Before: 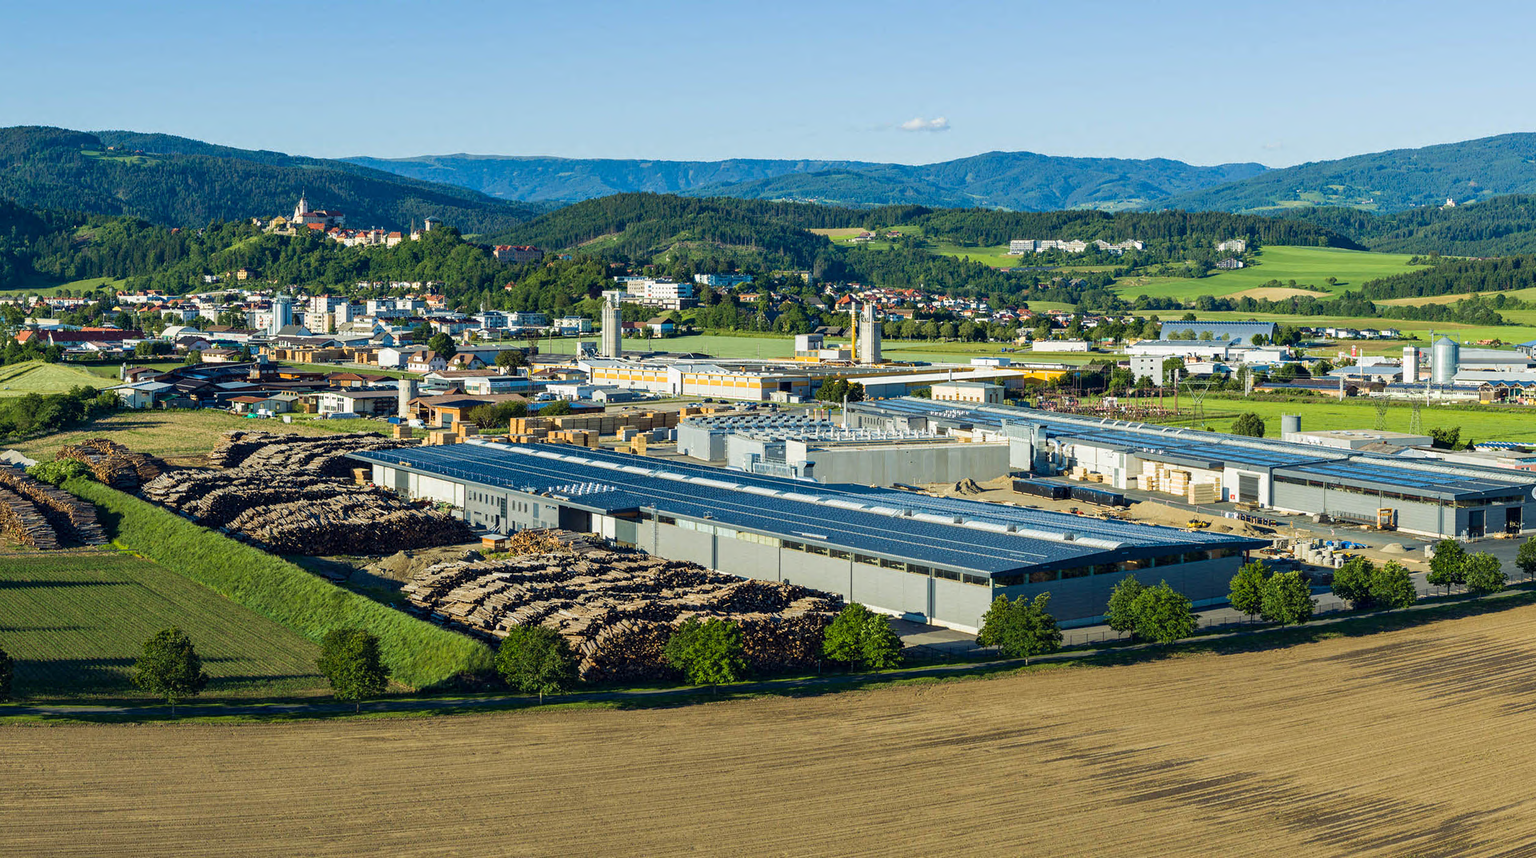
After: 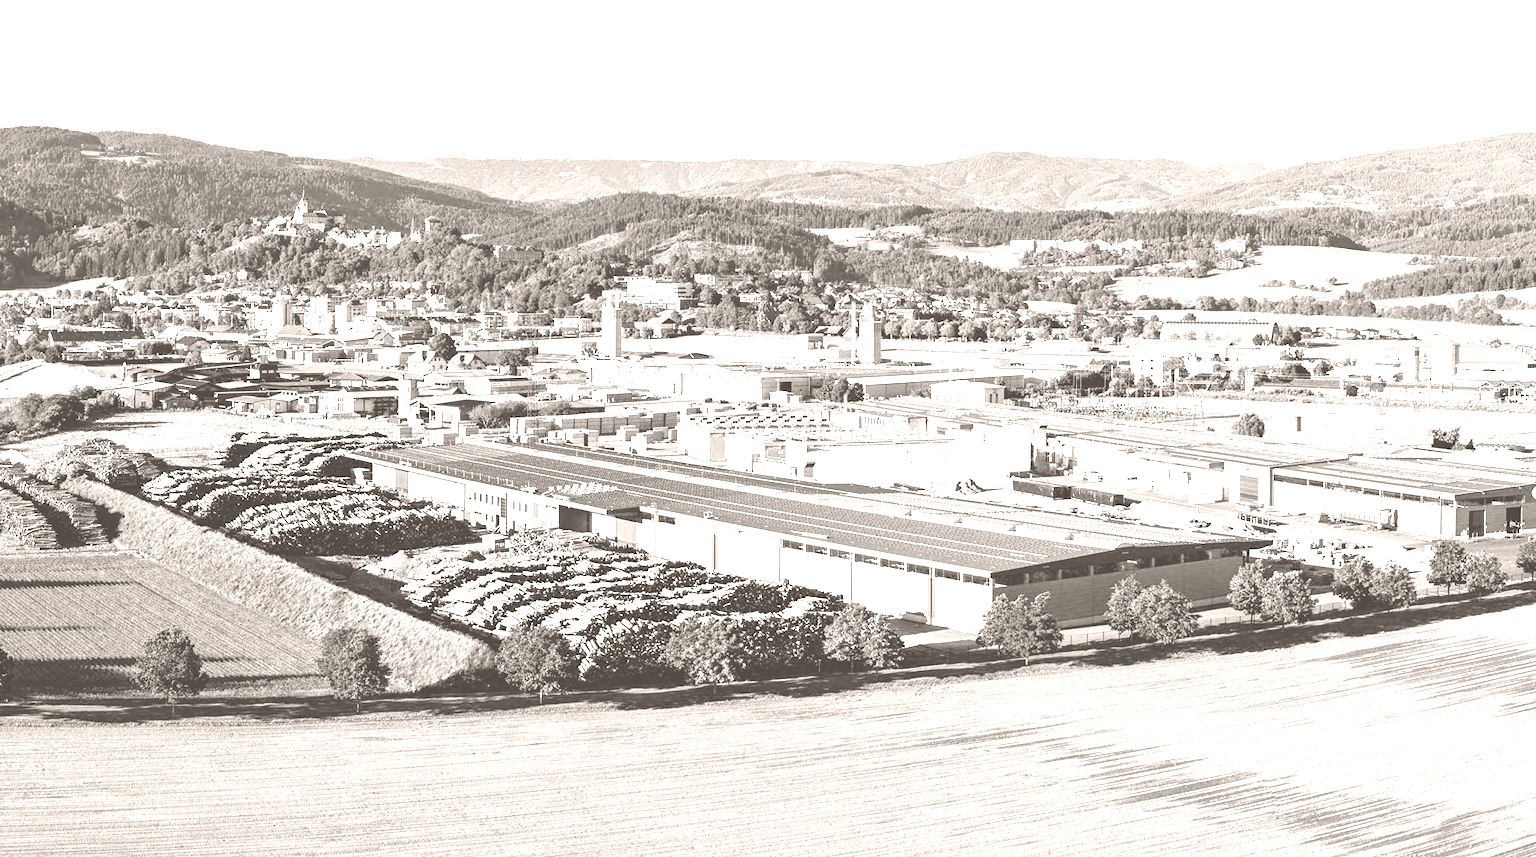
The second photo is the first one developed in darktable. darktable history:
colorize: hue 34.49°, saturation 35.33%, source mix 100%, lightness 55%, version 1
tone curve: curves: ch0 [(0, 0) (0.004, 0.001) (0.133, 0.132) (0.325, 0.395) (0.455, 0.565) (0.832, 0.925) (1, 1)], color space Lab, linked channels, preserve colors none
